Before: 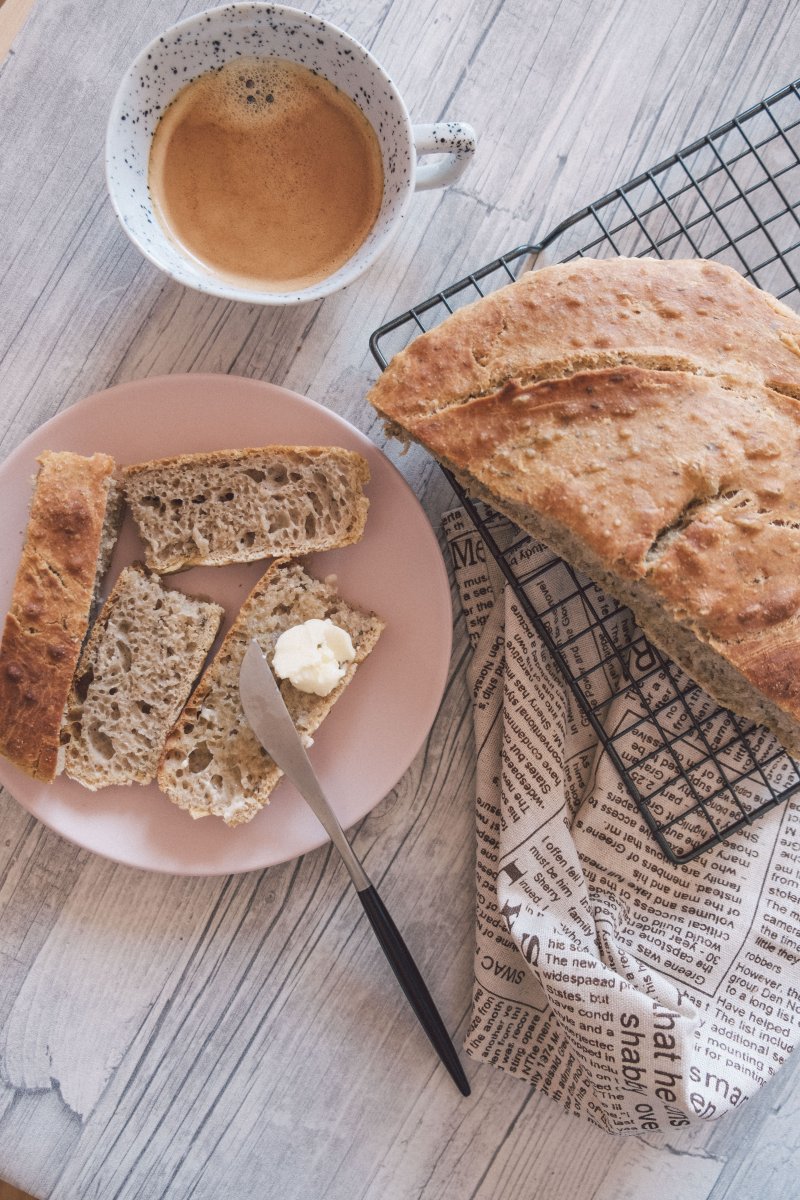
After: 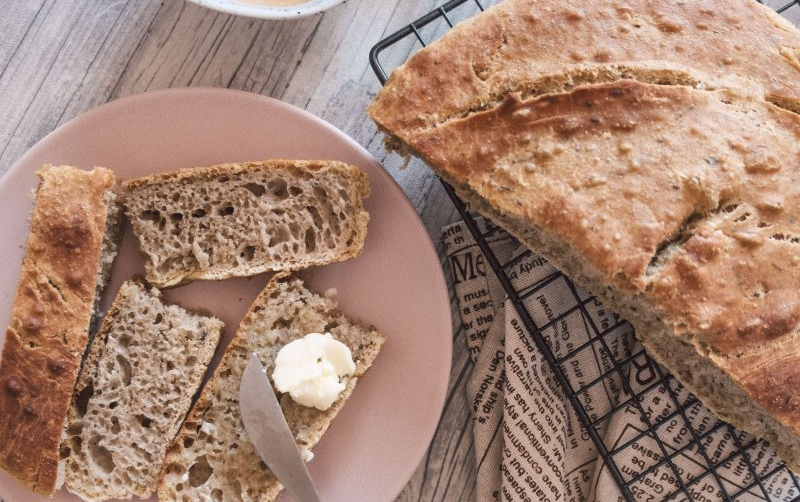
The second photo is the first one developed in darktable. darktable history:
crop and rotate: top 23.84%, bottom 34.294%
local contrast: mode bilateral grid, contrast 20, coarseness 50, detail 140%, midtone range 0.2
